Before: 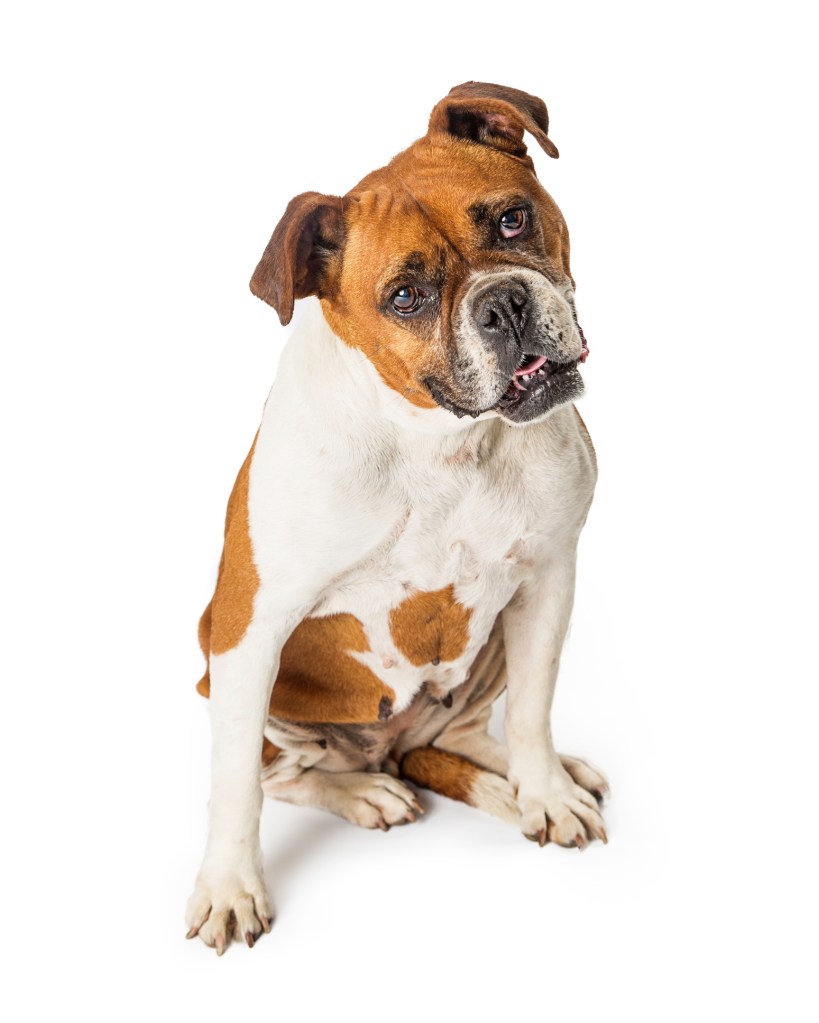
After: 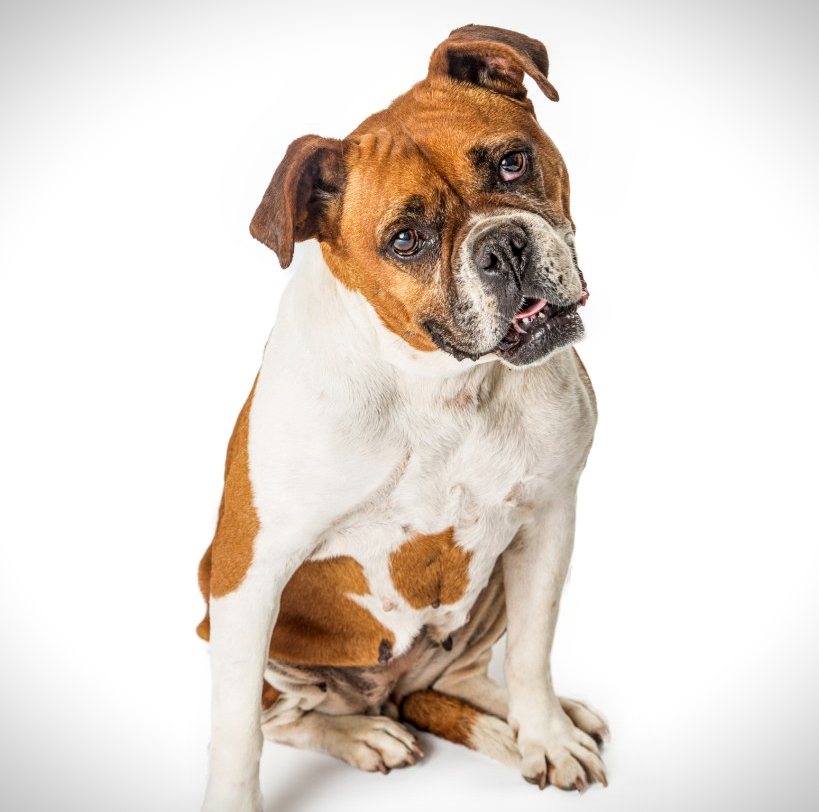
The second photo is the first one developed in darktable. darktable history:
crop and rotate: top 5.65%, bottom 14.924%
local contrast: on, module defaults
vignetting: fall-off start 100.9%, fall-off radius 70.72%, width/height ratio 1.174, dithering 8-bit output
